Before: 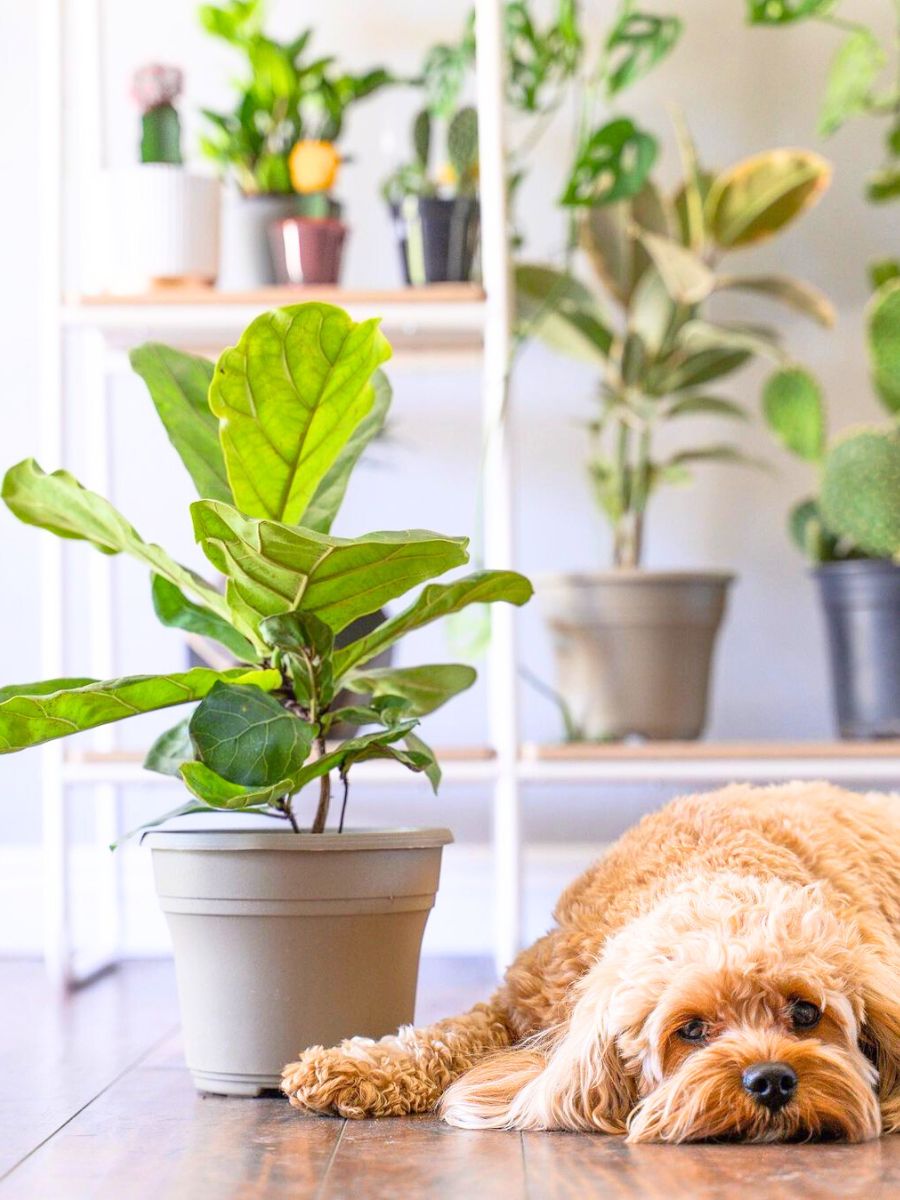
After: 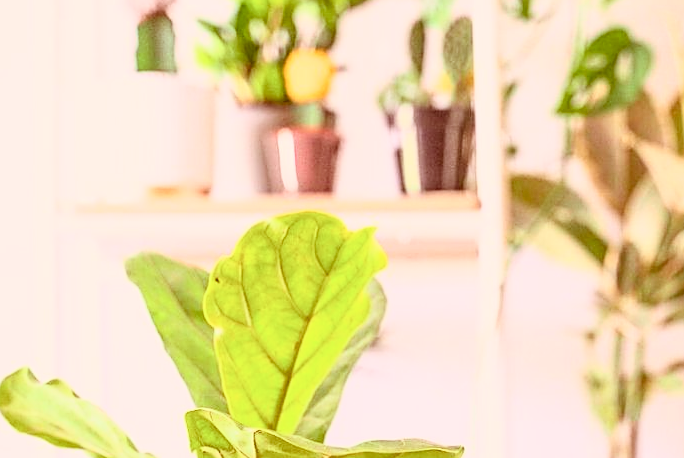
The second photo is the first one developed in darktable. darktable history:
crop: left 0.558%, top 7.646%, right 23.399%, bottom 54.14%
sharpen: amount 0.492
color correction: highlights a* 9.15, highlights b* 8.46, shadows a* 39.32, shadows b* 39.63, saturation 0.79
tone curve: curves: ch0 [(0, 0.049) (0.113, 0.084) (0.285, 0.301) (0.673, 0.796) (0.845, 0.932) (0.994, 0.971)]; ch1 [(0, 0) (0.456, 0.424) (0.498, 0.5) (0.57, 0.557) (0.631, 0.635) (1, 1)]; ch2 [(0, 0) (0.395, 0.398) (0.44, 0.456) (0.502, 0.507) (0.55, 0.559) (0.67, 0.702) (1, 1)], color space Lab, independent channels, preserve colors none
